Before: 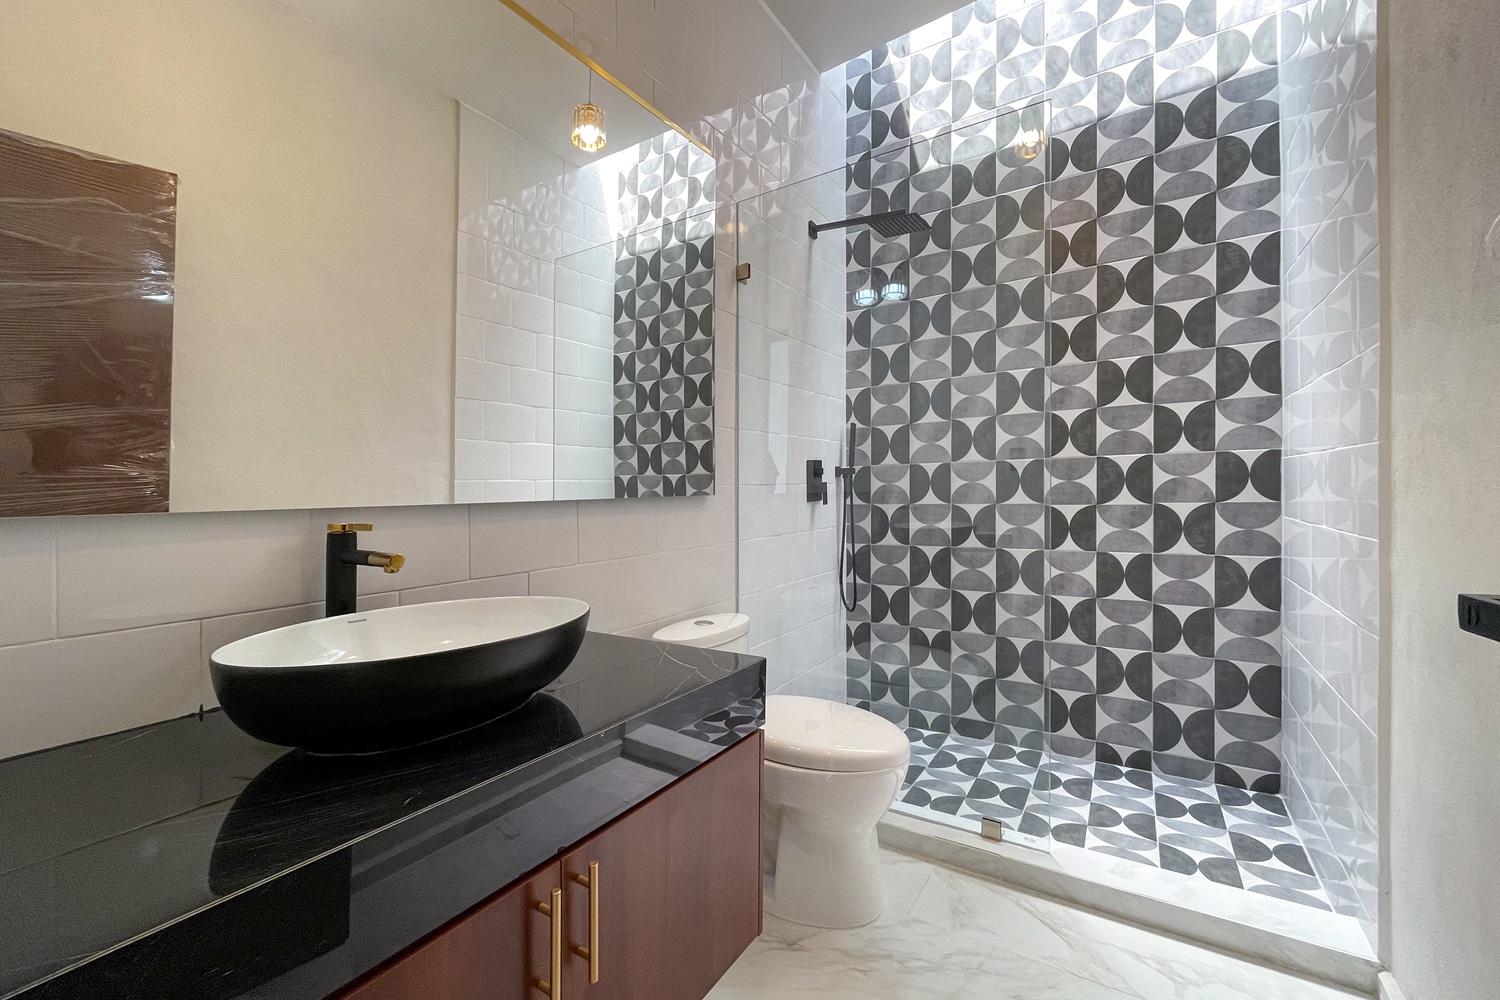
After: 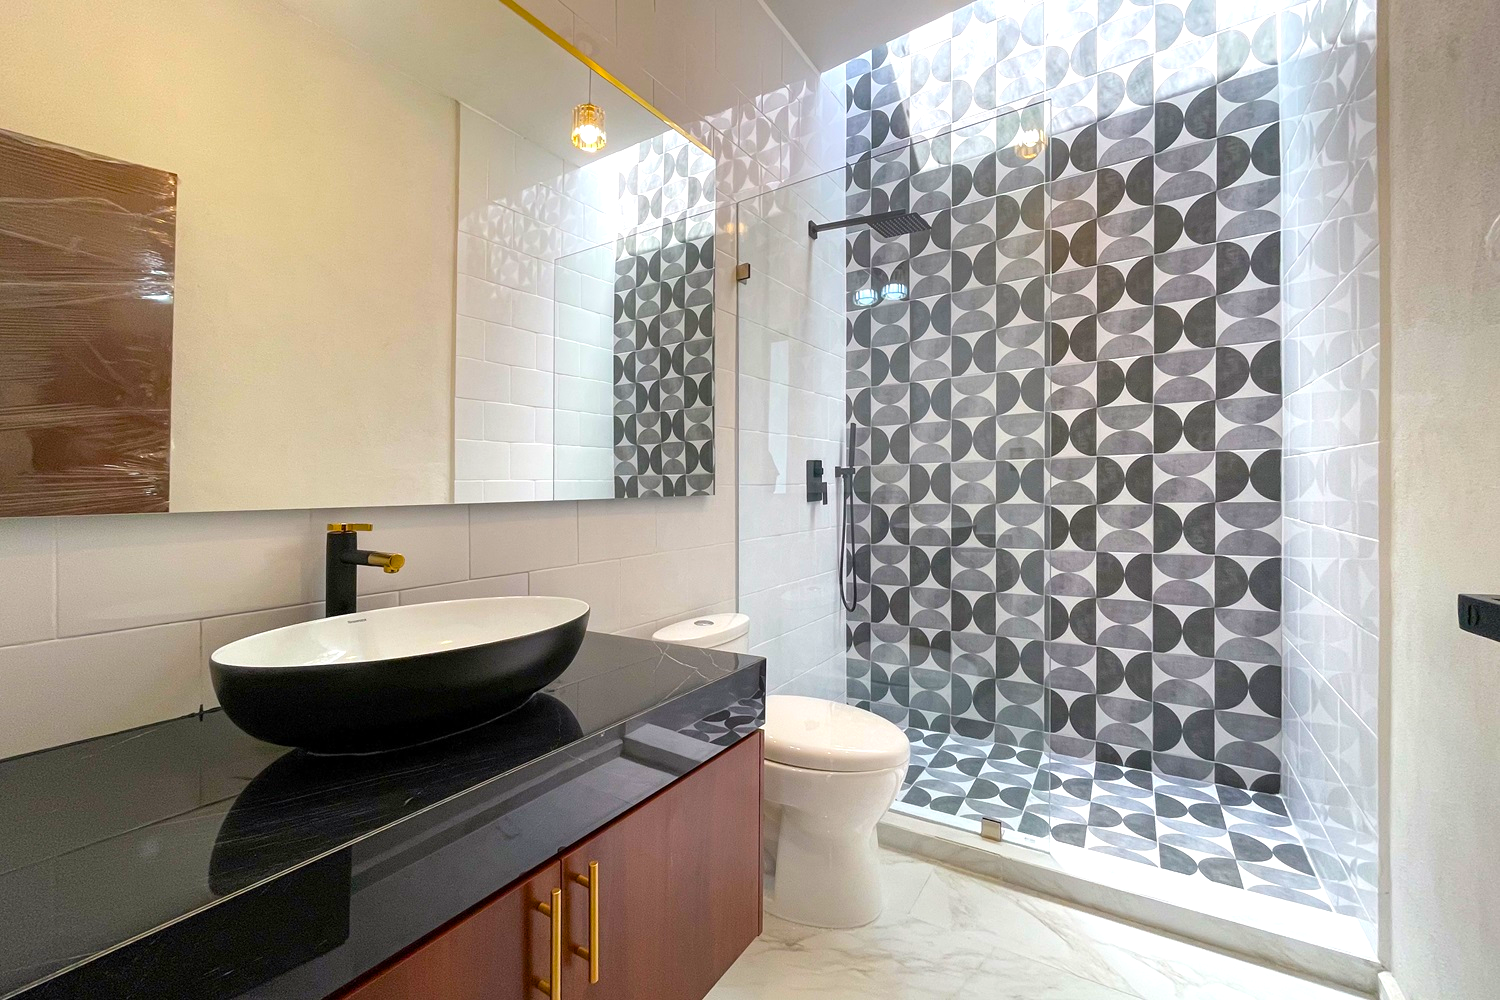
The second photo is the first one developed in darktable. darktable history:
tone equalizer: smoothing diameter 2.19%, edges refinement/feathering 16.14, mask exposure compensation -1.57 EV, filter diffusion 5
exposure: exposure 0.359 EV, compensate highlight preservation false
color balance rgb: linear chroma grading › global chroma 25.041%, perceptual saturation grading › global saturation 19.943%
